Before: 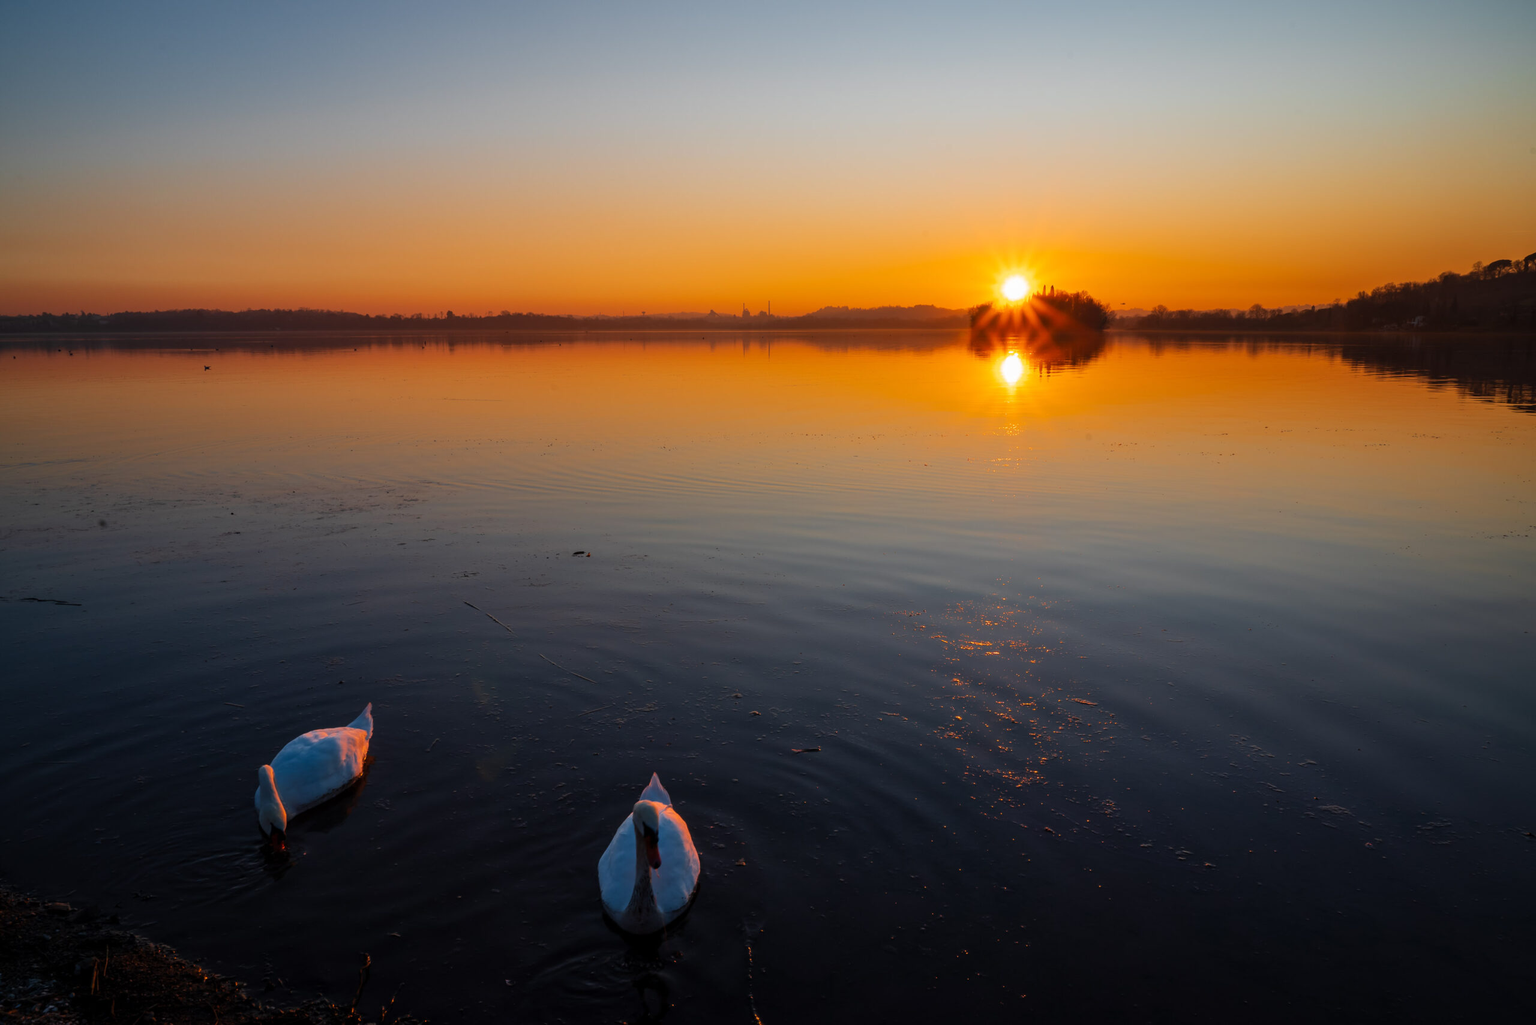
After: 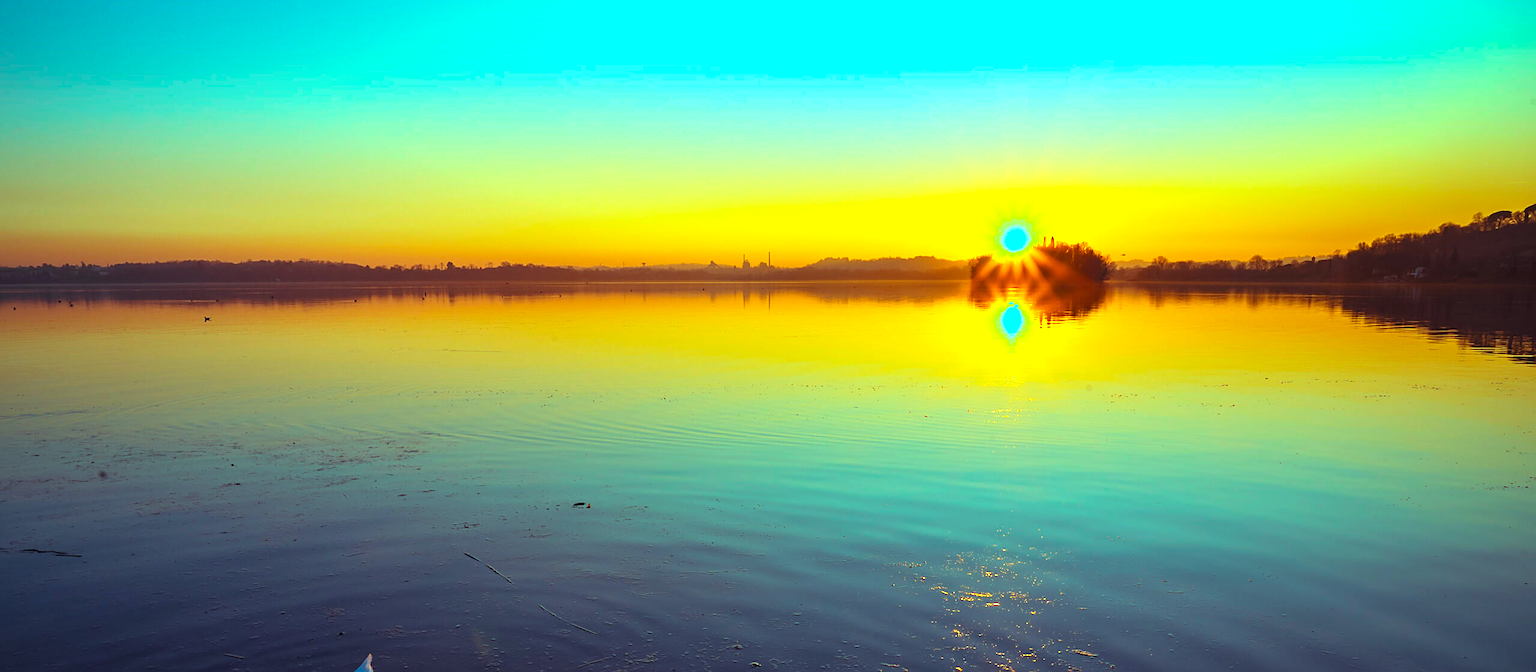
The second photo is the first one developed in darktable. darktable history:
exposure: black level correction 0, exposure 0.953 EV, compensate exposure bias true, compensate highlight preservation false
sharpen: on, module defaults
crop and rotate: top 4.848%, bottom 29.503%
color balance rgb: shadows lift › luminance 0.49%, shadows lift › chroma 6.83%, shadows lift › hue 300.29°, power › hue 208.98°, highlights gain › luminance 20.24%, highlights gain › chroma 13.17%, highlights gain › hue 173.85°, perceptual saturation grading › global saturation 18.05%
